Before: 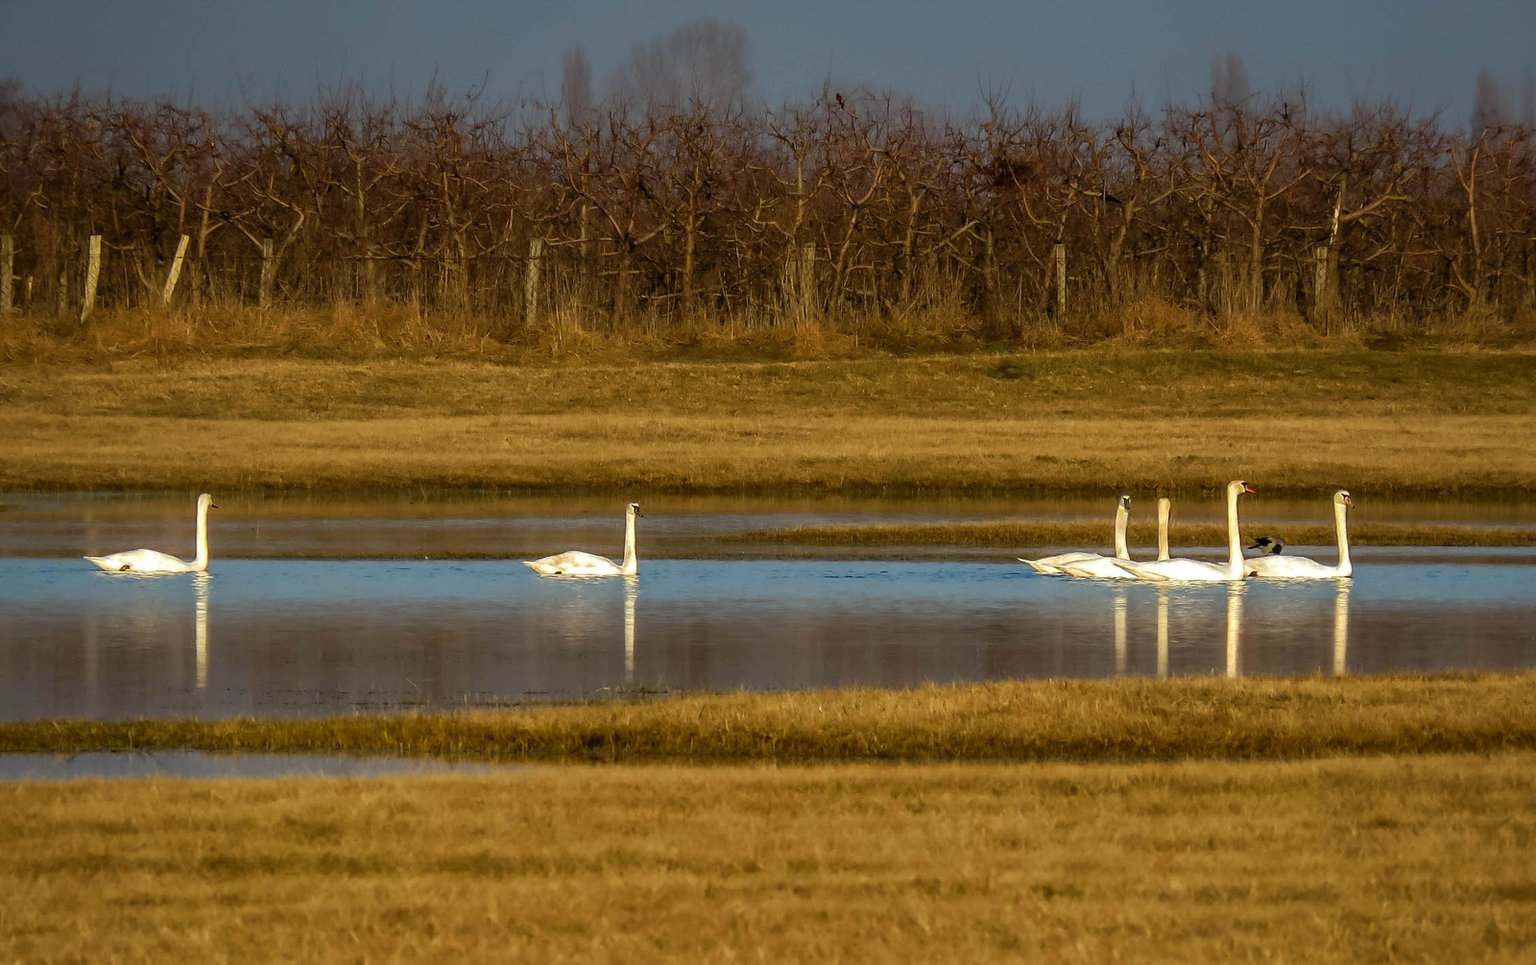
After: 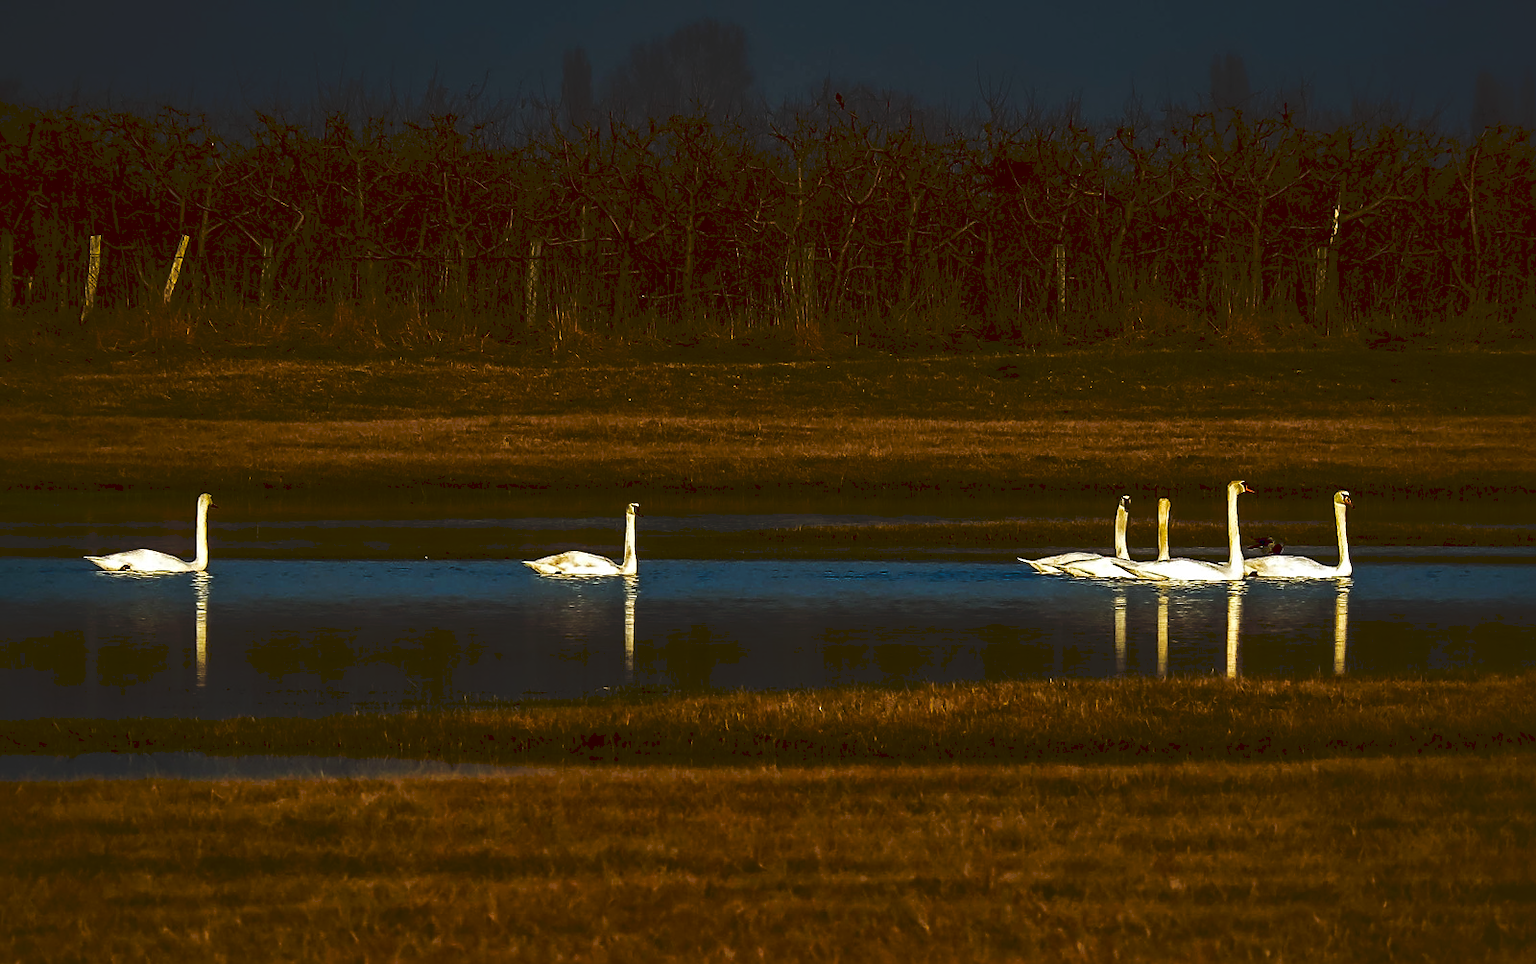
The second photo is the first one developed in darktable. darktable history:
sharpen: on, module defaults
contrast brightness saturation: contrast 0.086, brightness -0.579, saturation 0.172
local contrast: mode bilateral grid, contrast 21, coarseness 50, detail 120%, midtone range 0.2
tone curve: curves: ch0 [(0, 0) (0.003, 0.117) (0.011, 0.118) (0.025, 0.123) (0.044, 0.13) (0.069, 0.137) (0.1, 0.149) (0.136, 0.157) (0.177, 0.184) (0.224, 0.217) (0.277, 0.257) (0.335, 0.324) (0.399, 0.406) (0.468, 0.511) (0.543, 0.609) (0.623, 0.712) (0.709, 0.8) (0.801, 0.877) (0.898, 0.938) (1, 1)], preserve colors none
